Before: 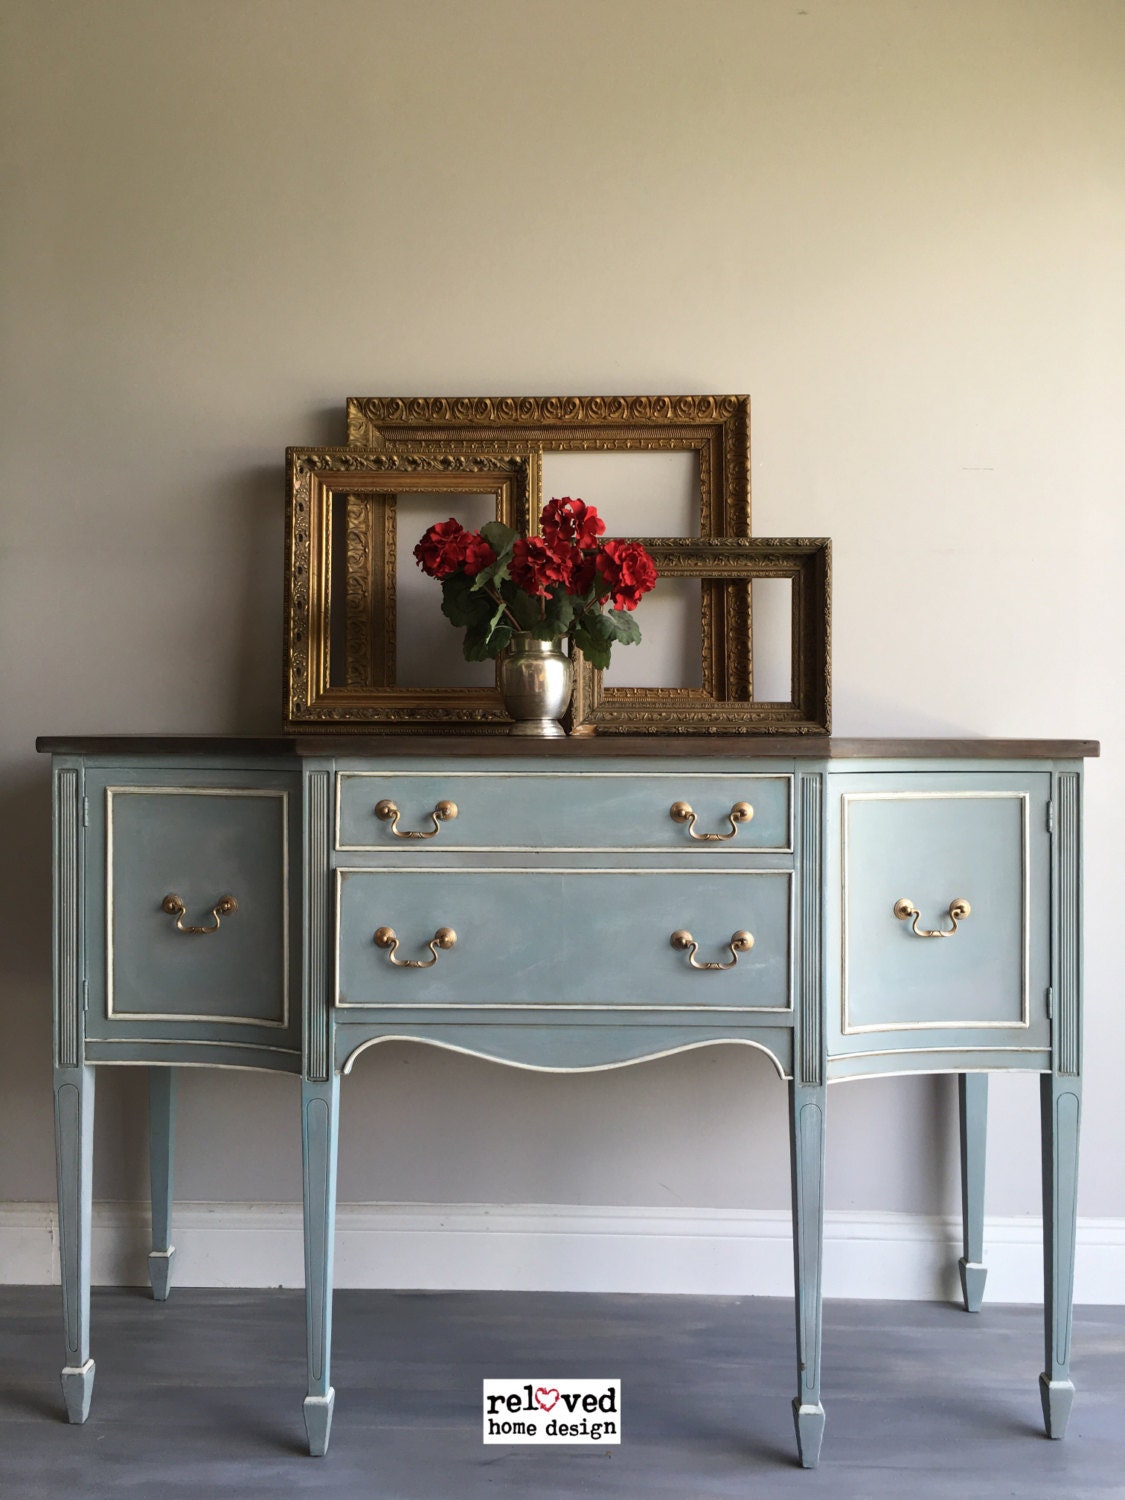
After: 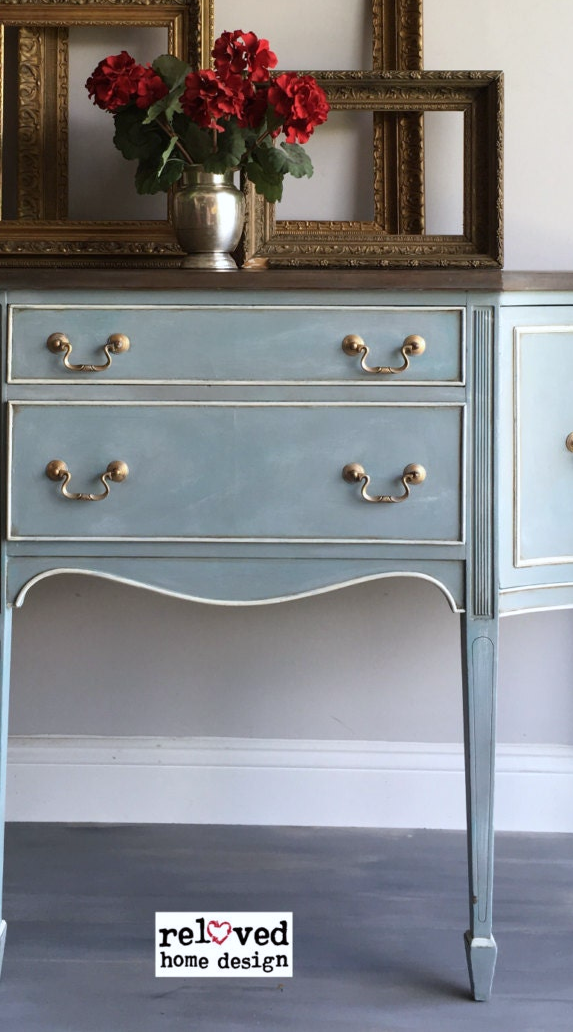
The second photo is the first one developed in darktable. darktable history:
crop and rotate: left 29.237%, top 31.152%, right 19.807%
white balance: red 0.98, blue 1.034
